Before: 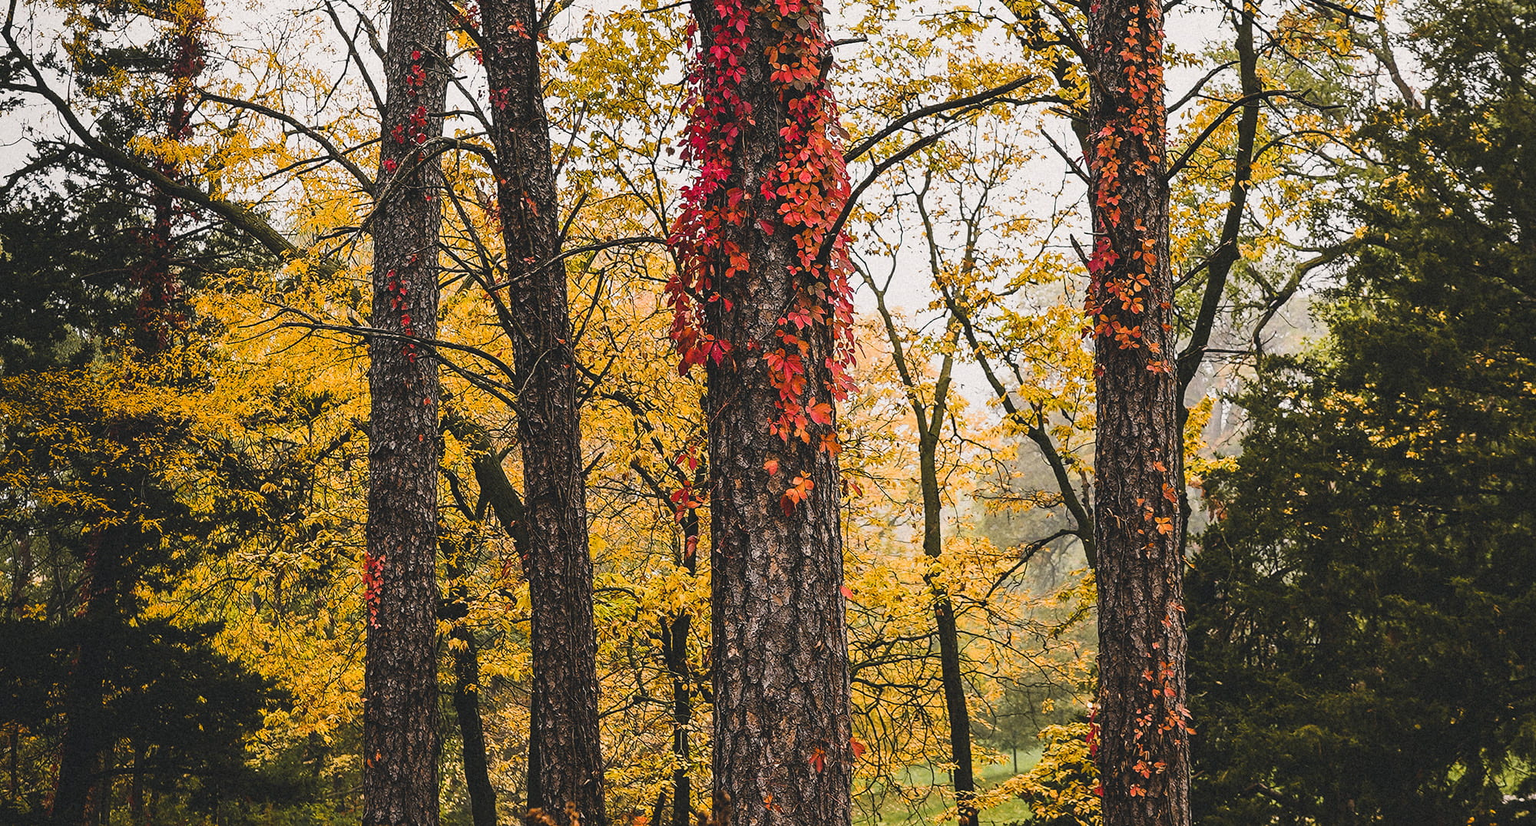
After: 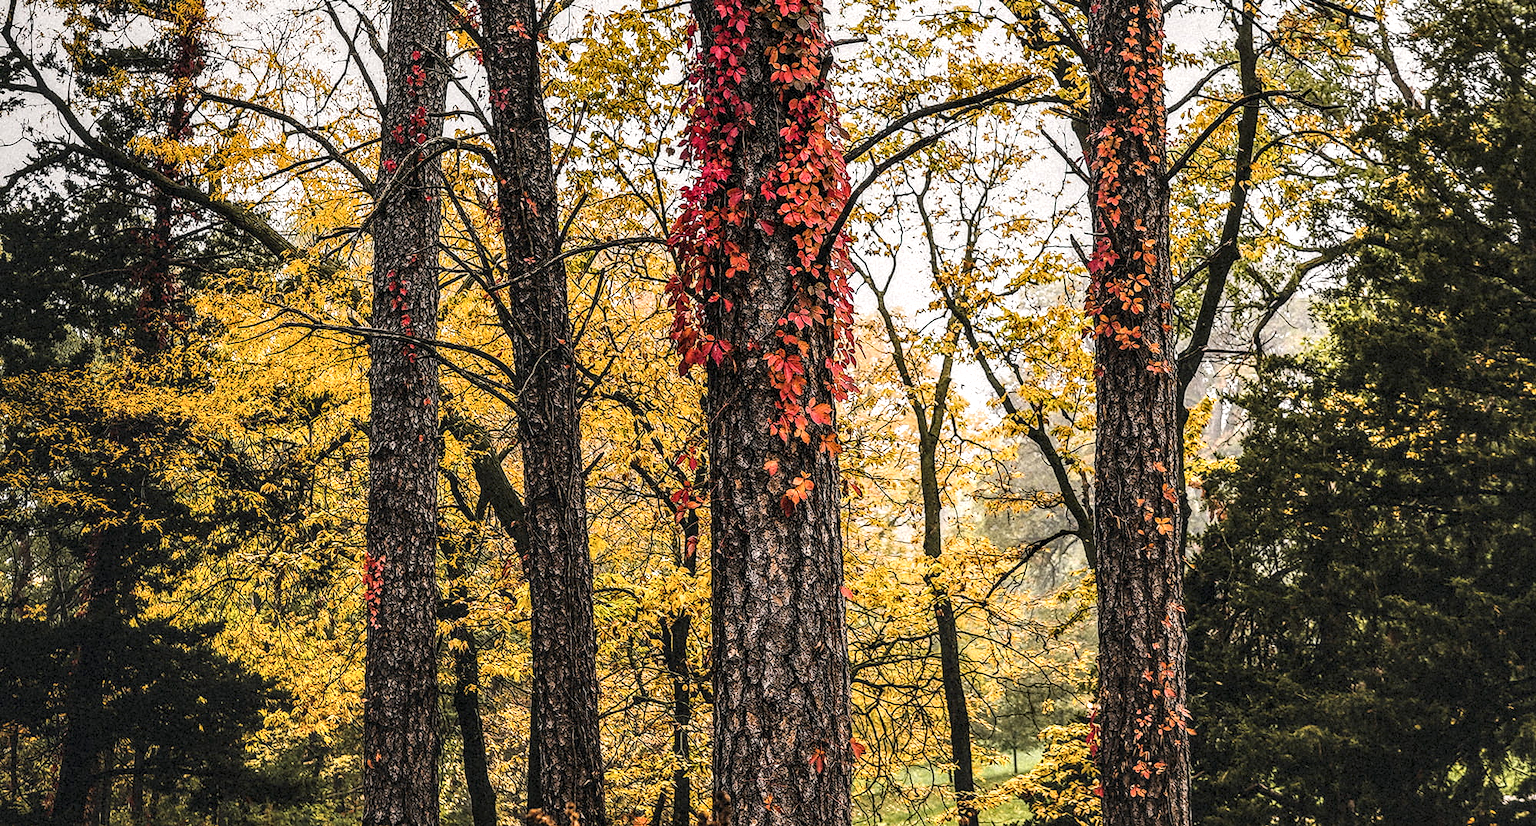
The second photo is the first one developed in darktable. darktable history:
local contrast: highlights 16%, detail 187%
